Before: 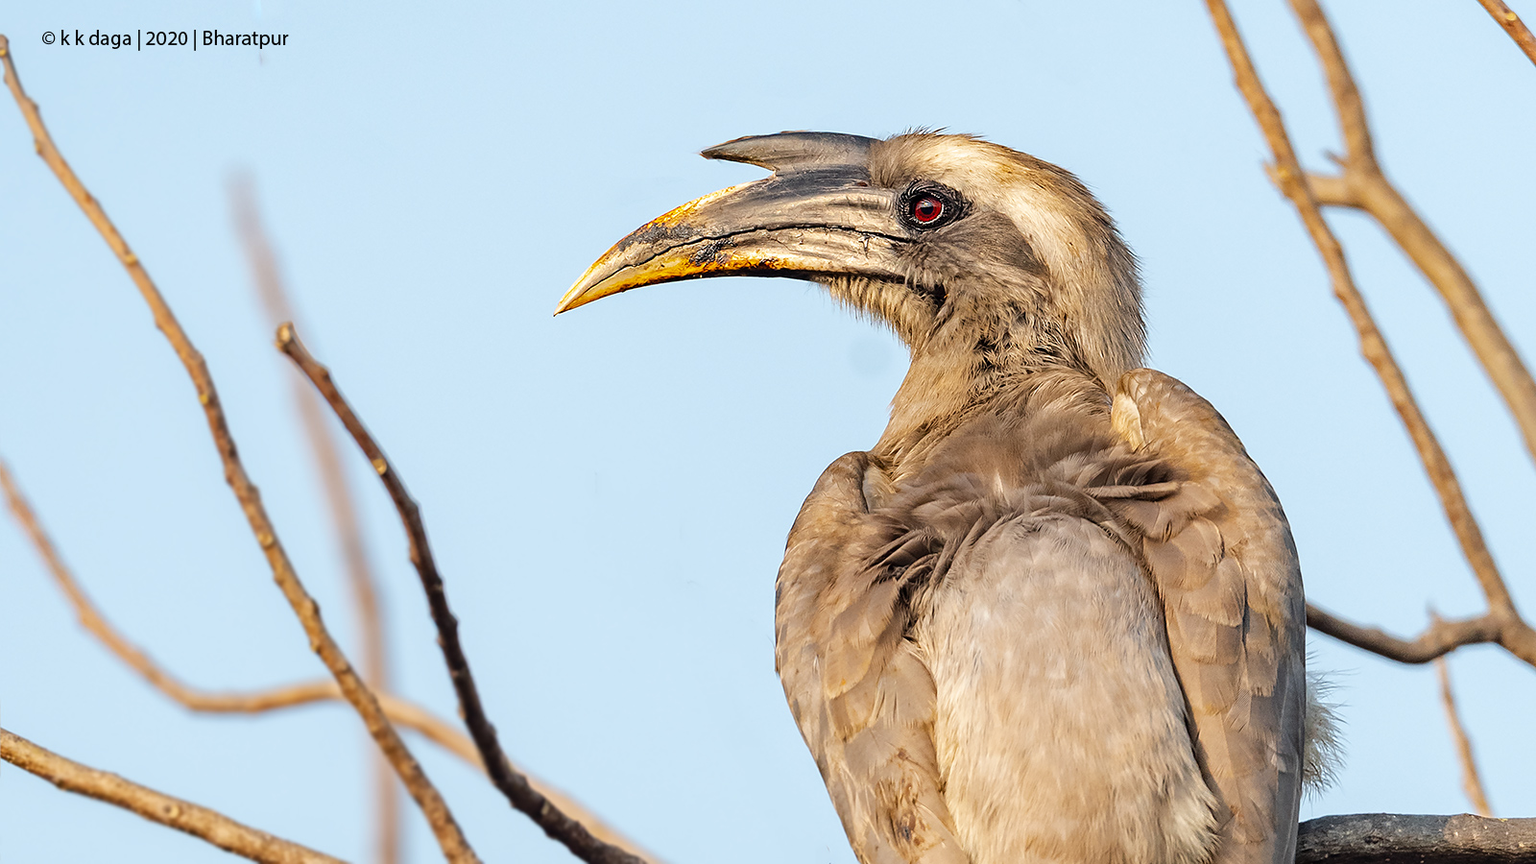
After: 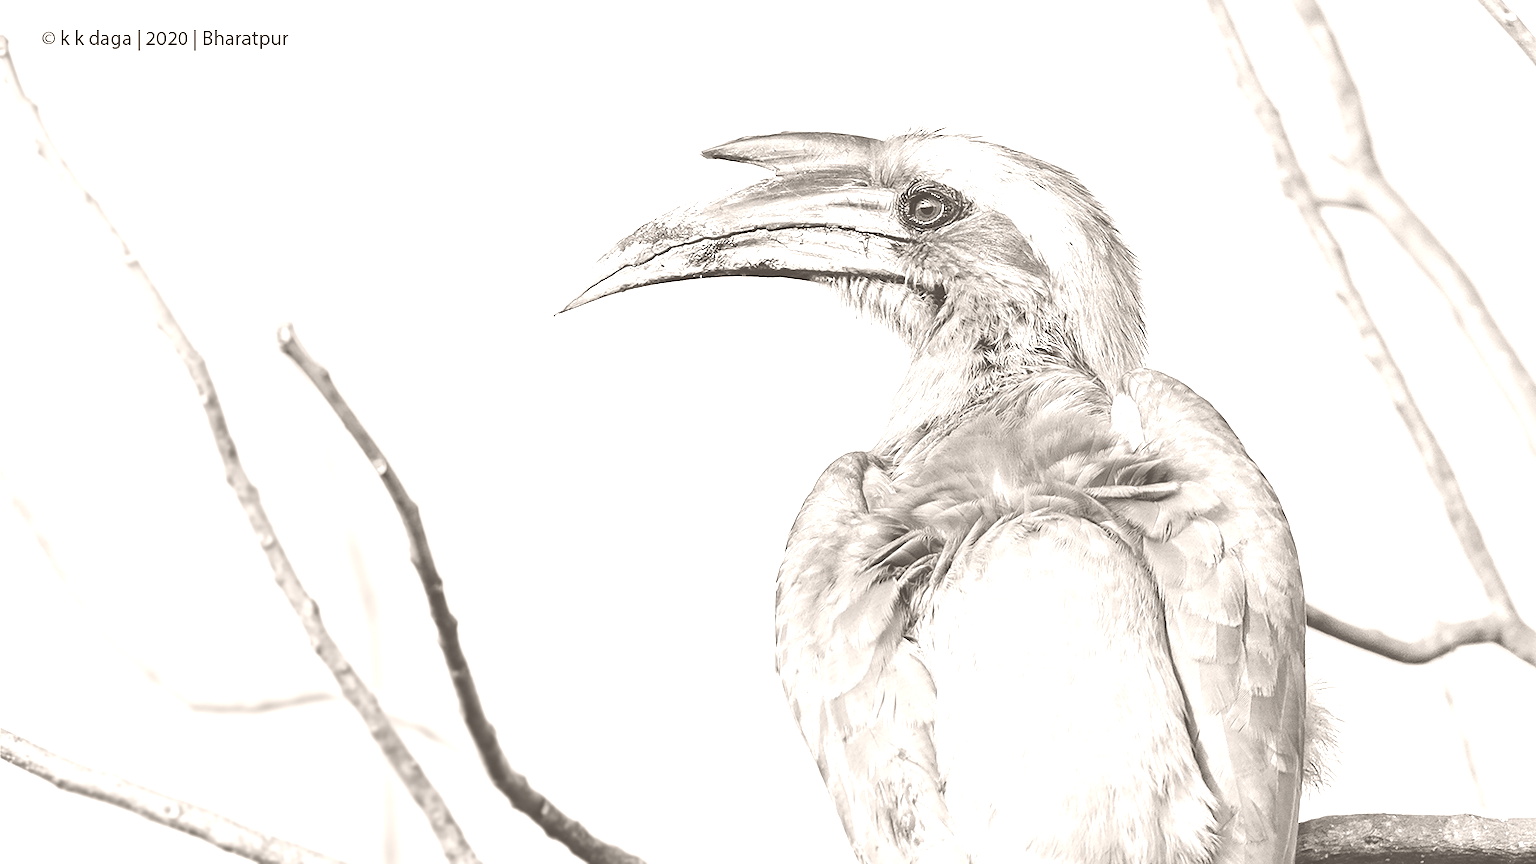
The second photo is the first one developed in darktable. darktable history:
color zones: curves: ch1 [(0.309, 0.524) (0.41, 0.329) (0.508, 0.509)]; ch2 [(0.25, 0.457) (0.75, 0.5)]
colorize: hue 34.49°, saturation 35.33%, source mix 100%, lightness 55%, version 1
